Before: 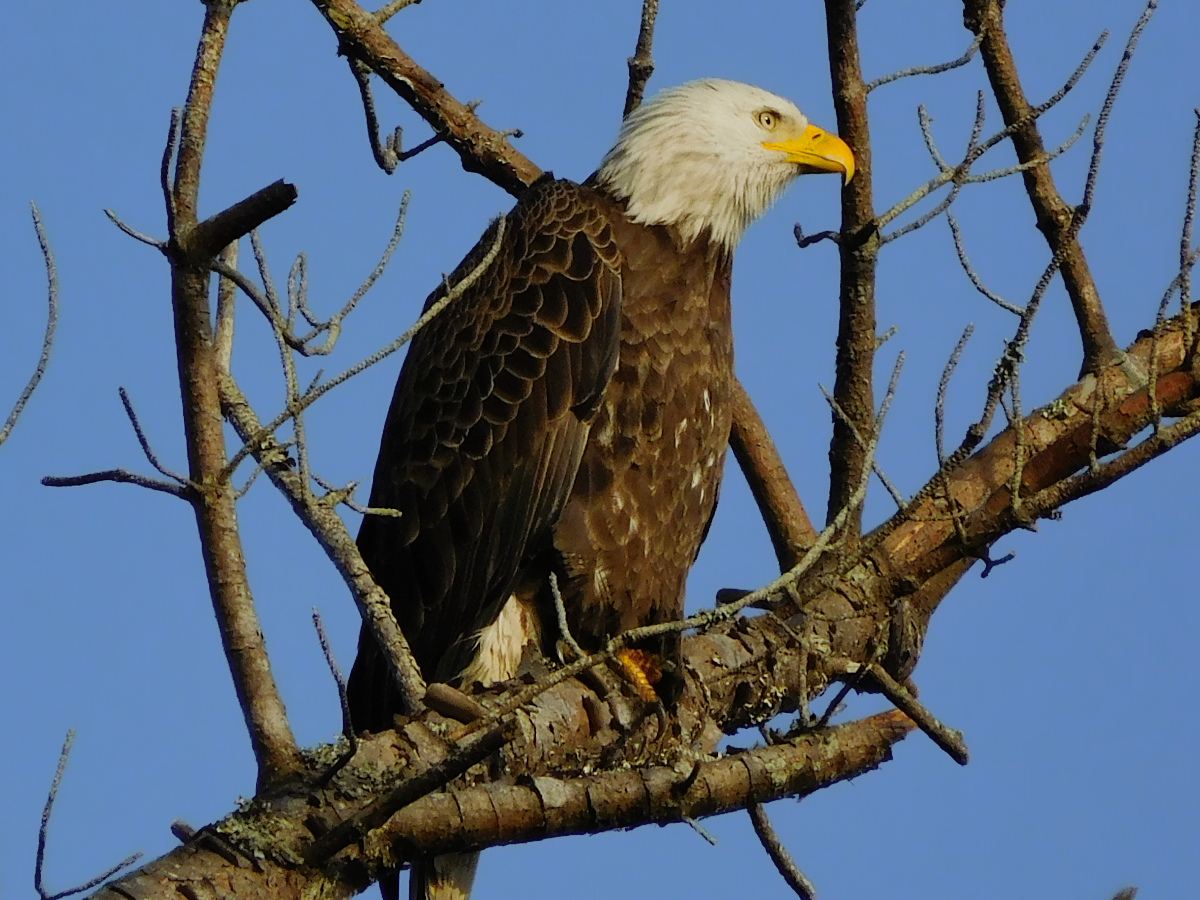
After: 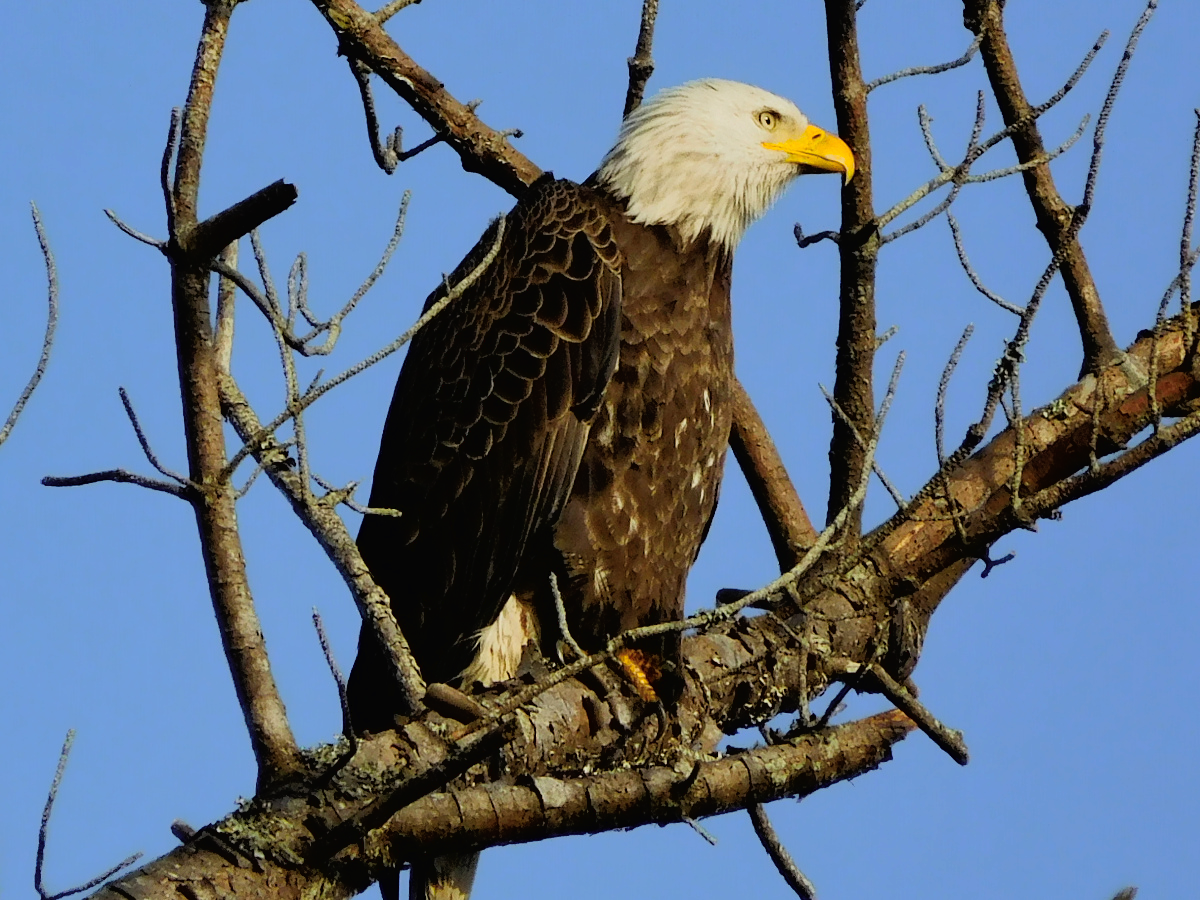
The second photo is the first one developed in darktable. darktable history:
tone curve: curves: ch0 [(0, 0.013) (0.054, 0.018) (0.205, 0.191) (0.289, 0.292) (0.39, 0.424) (0.493, 0.551) (0.666, 0.743) (0.795, 0.841) (1, 0.998)]; ch1 [(0, 0) (0.385, 0.343) (0.439, 0.415) (0.494, 0.495) (0.501, 0.501) (0.51, 0.509) (0.548, 0.554) (0.586, 0.614) (0.66, 0.706) (0.783, 0.804) (1, 1)]; ch2 [(0, 0) (0.304, 0.31) (0.403, 0.399) (0.441, 0.428) (0.47, 0.469) (0.498, 0.496) (0.524, 0.538) (0.566, 0.579) (0.633, 0.665) (0.7, 0.711) (1, 1)]
